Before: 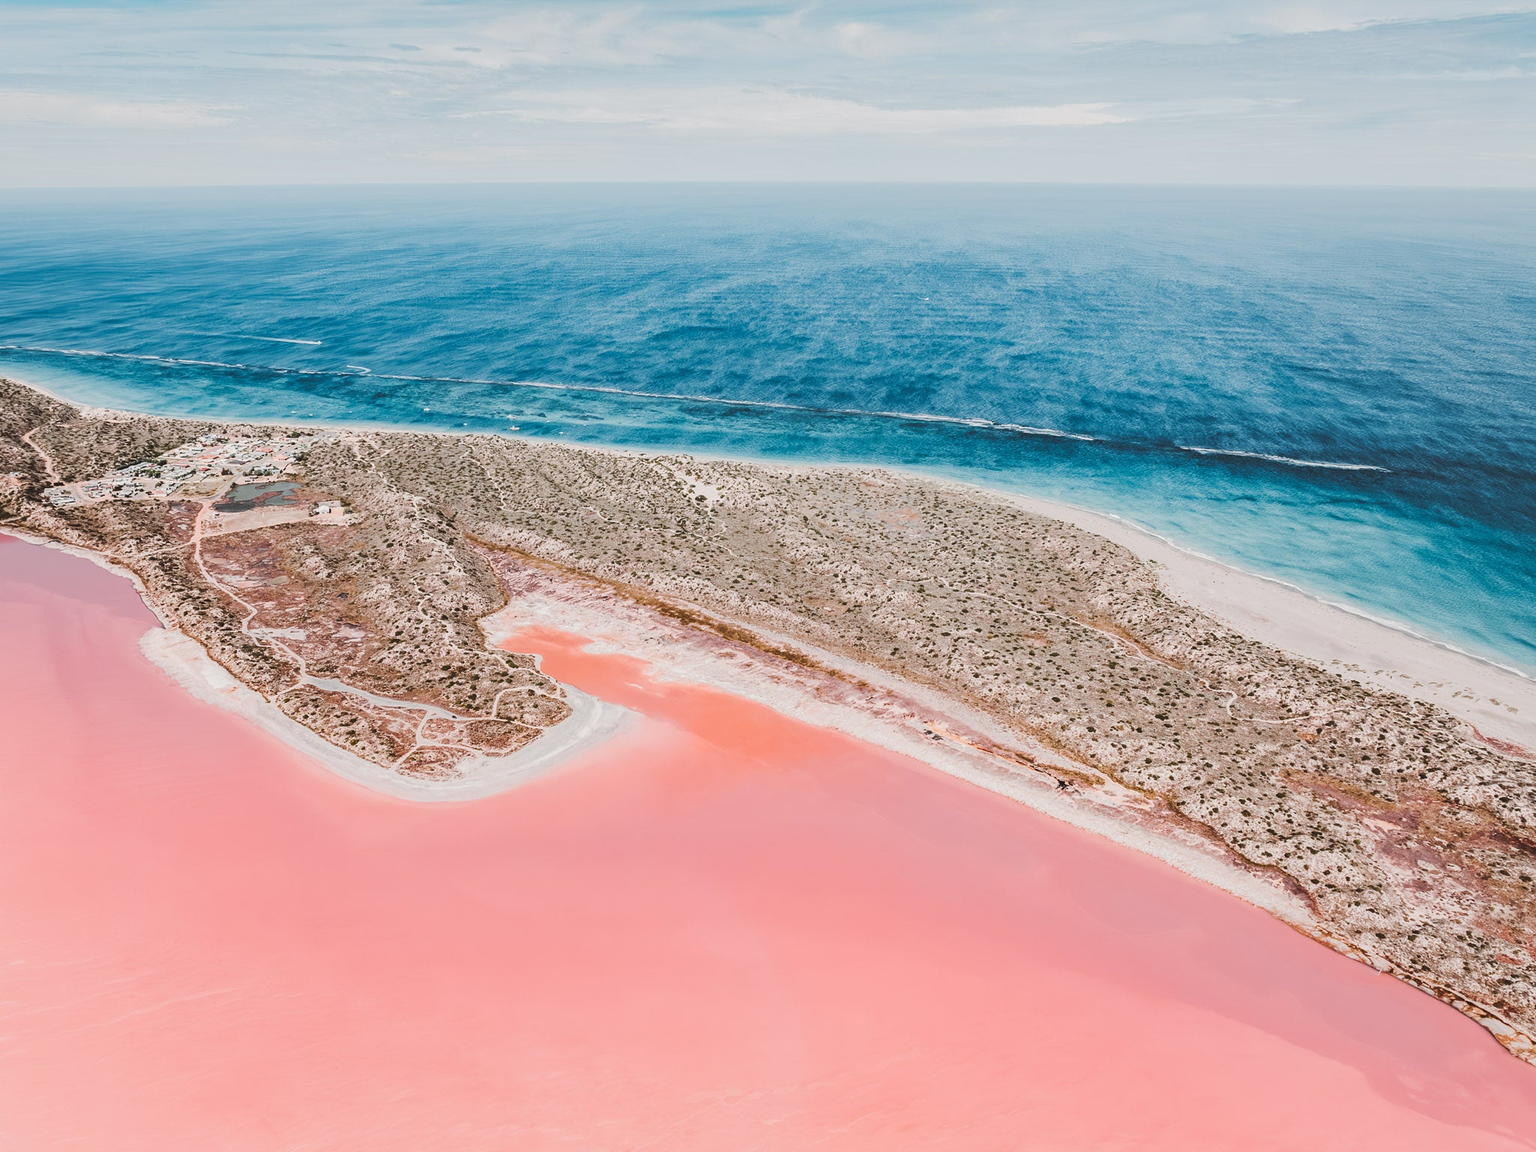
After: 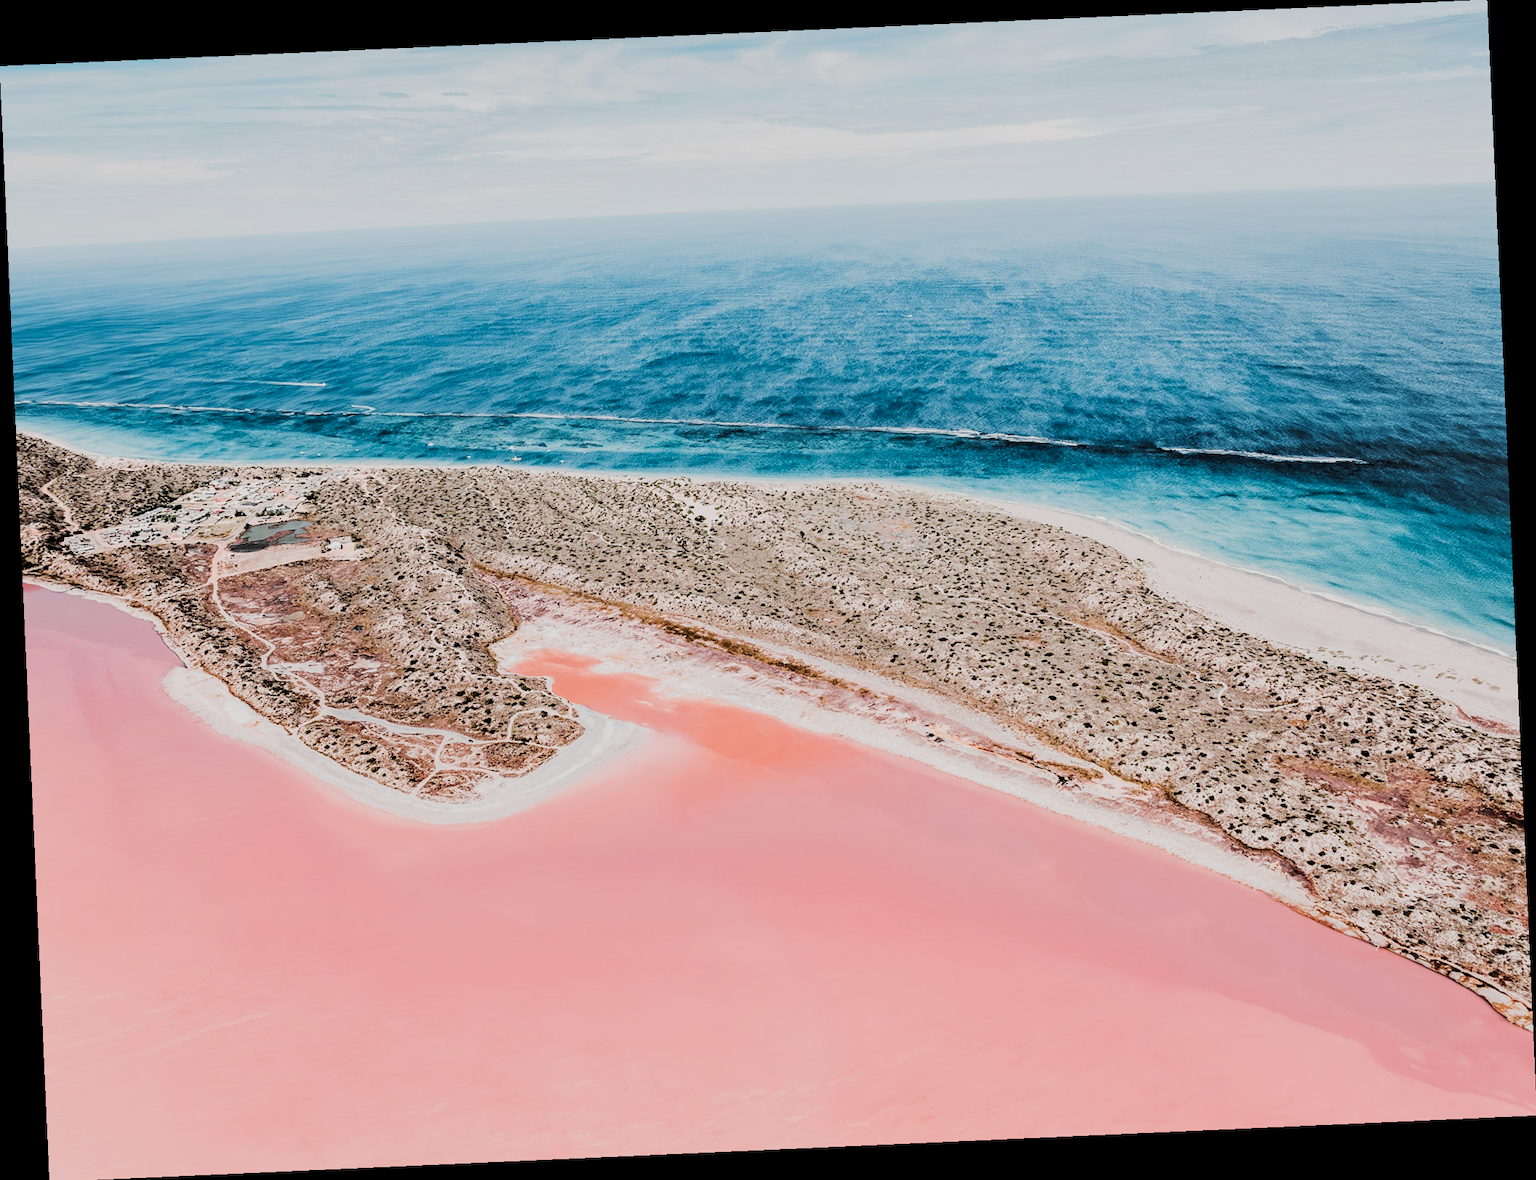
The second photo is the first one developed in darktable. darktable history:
rotate and perspective: rotation -2.56°, automatic cropping off
contrast equalizer: octaves 7, y [[0.6 ×6], [0.55 ×6], [0 ×6], [0 ×6], [0 ×6]], mix 0.29
filmic rgb: black relative exposure -5 EV, hardness 2.88, contrast 1.3, highlights saturation mix -30%
